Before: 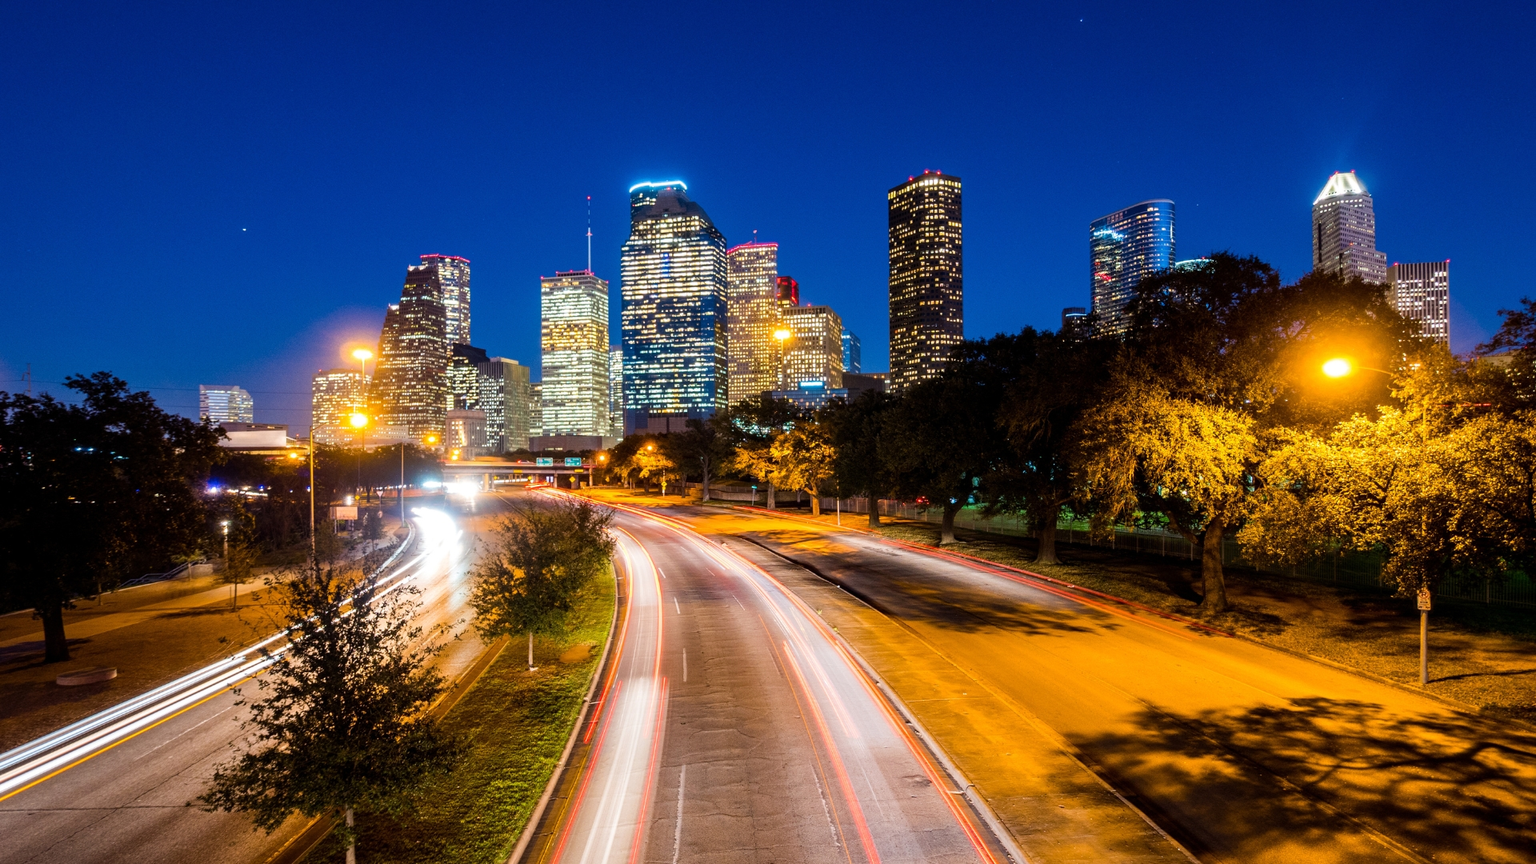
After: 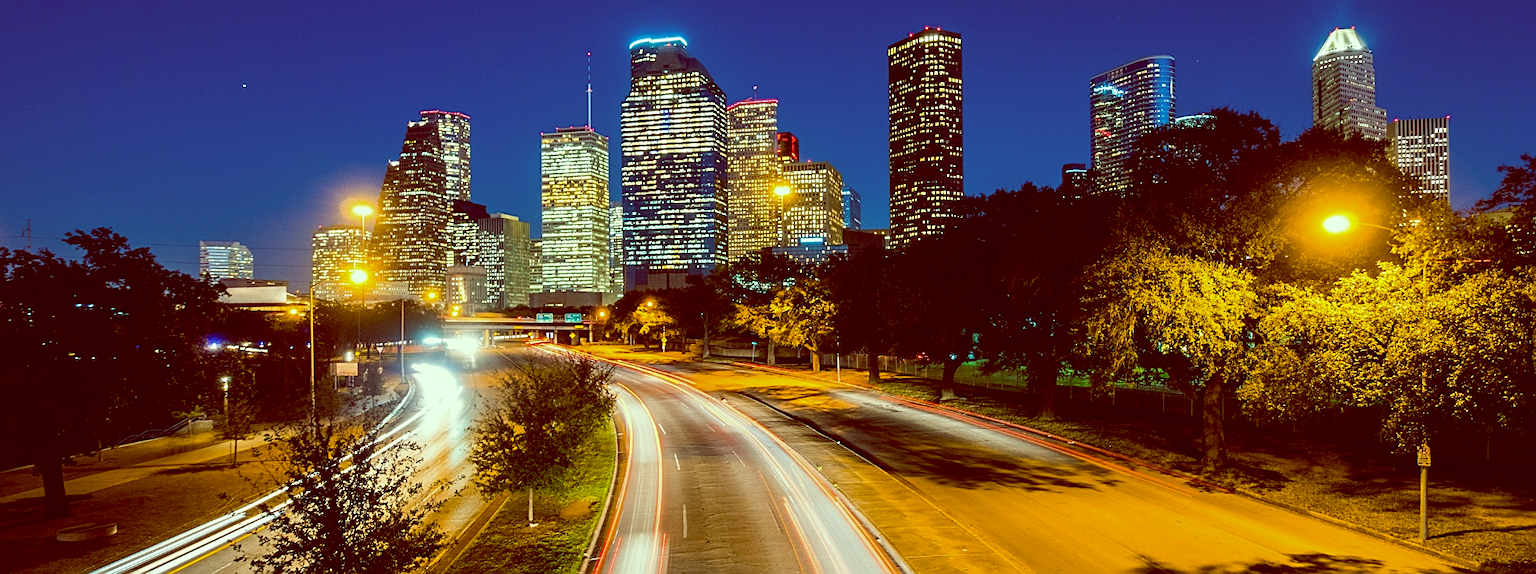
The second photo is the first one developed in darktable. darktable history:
color balance: lift [1, 1.015, 0.987, 0.985], gamma [1, 0.959, 1.042, 0.958], gain [0.927, 0.938, 1.072, 0.928], contrast 1.5%
sharpen: on, module defaults
crop: top 16.727%, bottom 16.727%
